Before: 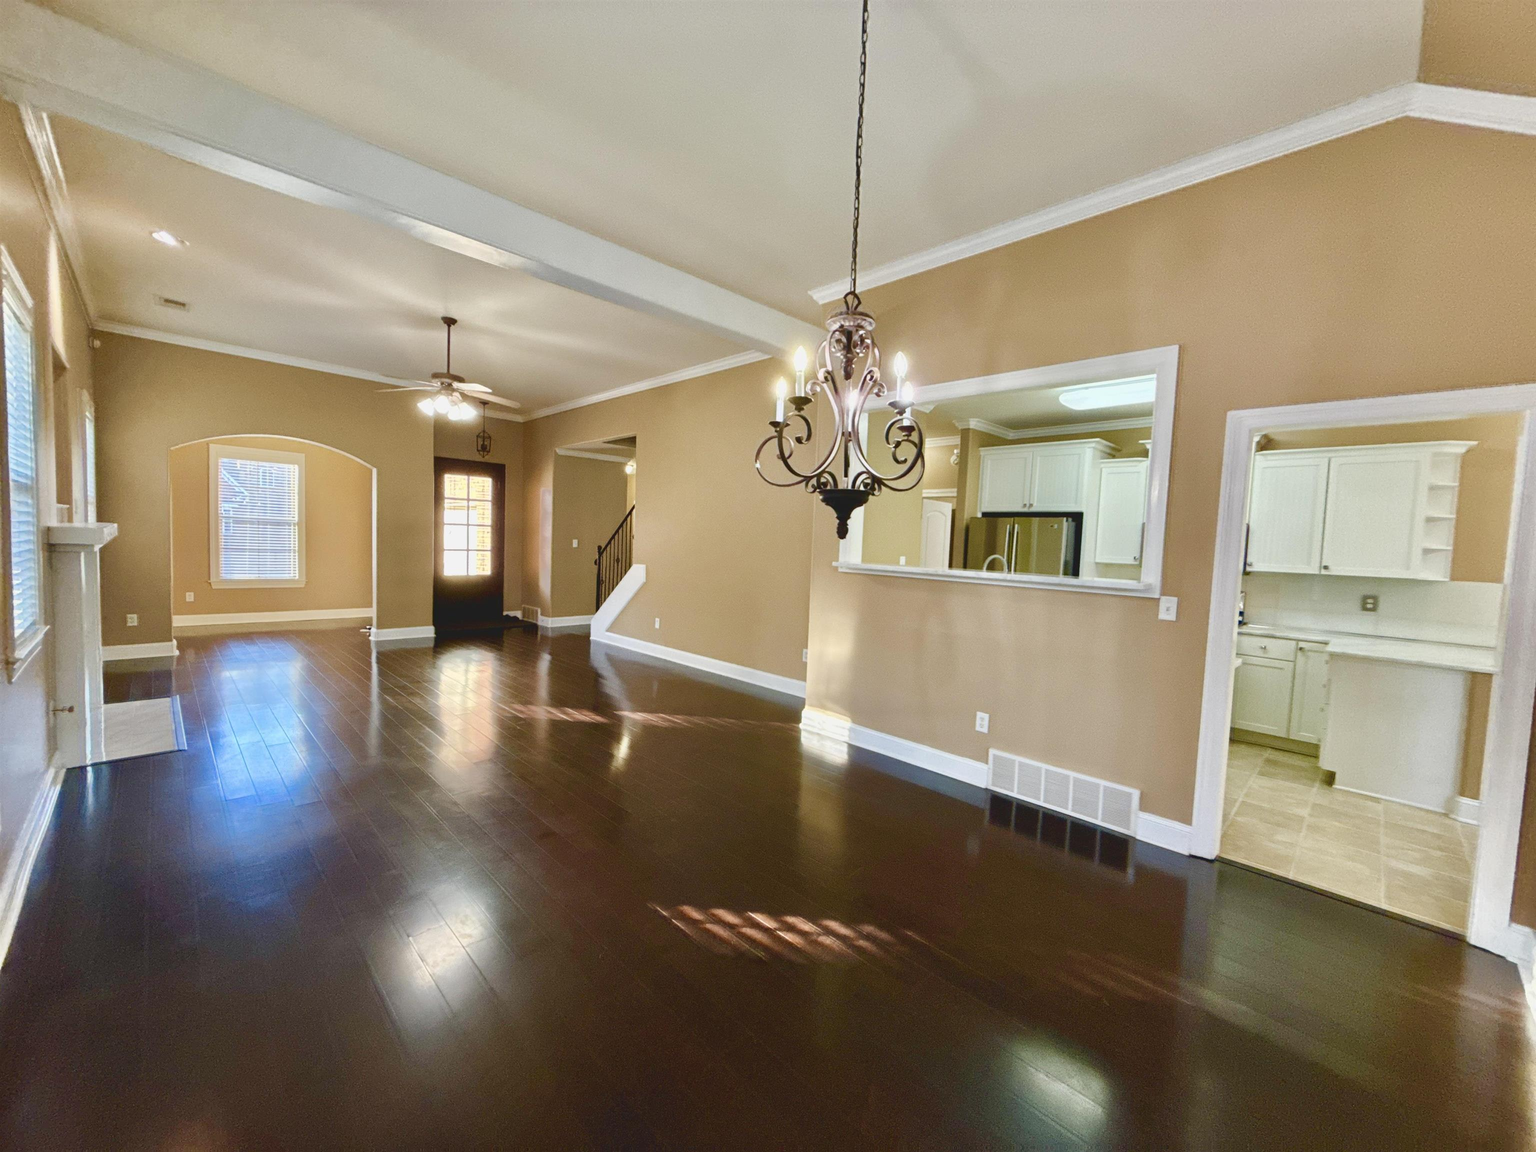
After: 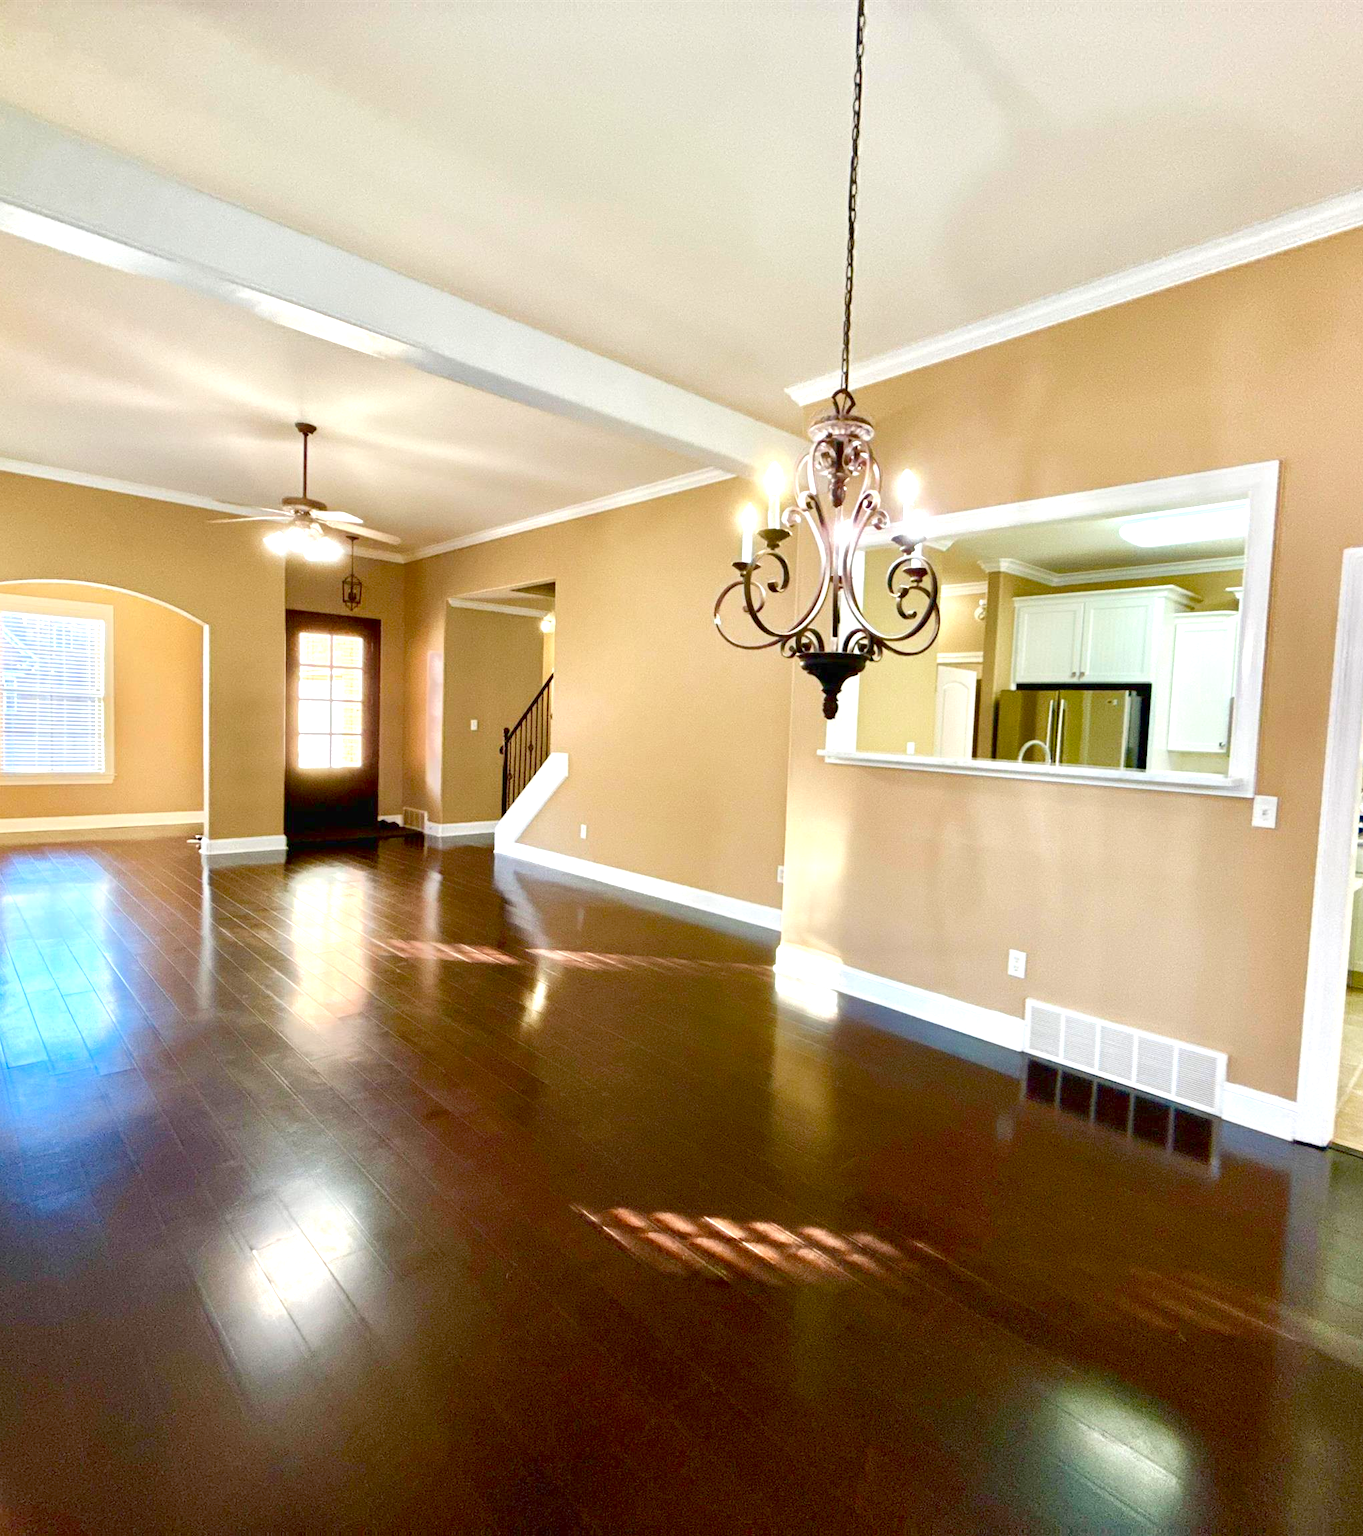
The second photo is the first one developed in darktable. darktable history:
exposure: black level correction 0.012, exposure 0.703 EV, compensate highlight preservation false
crop and rotate: left 14.336%, right 19.094%
